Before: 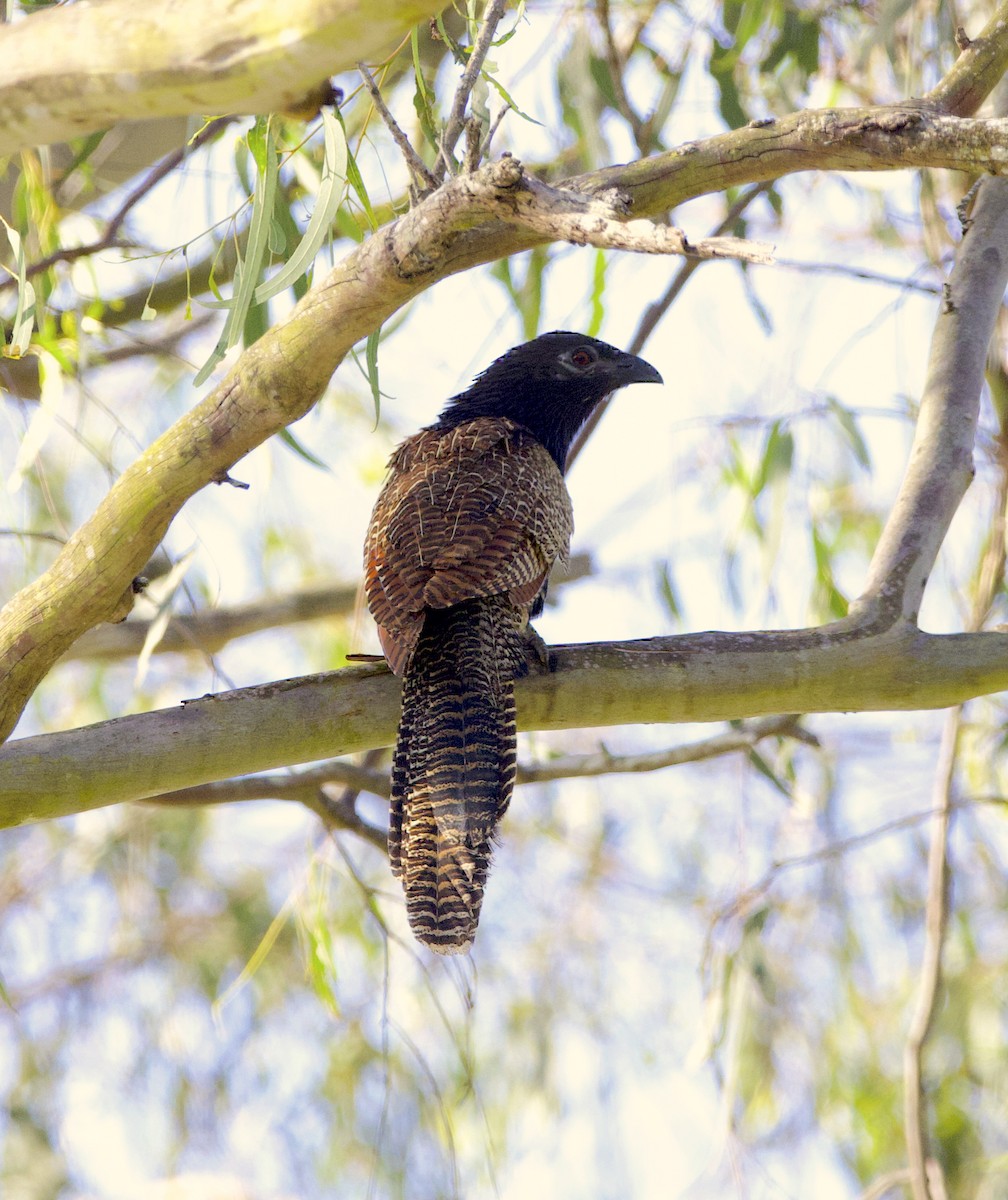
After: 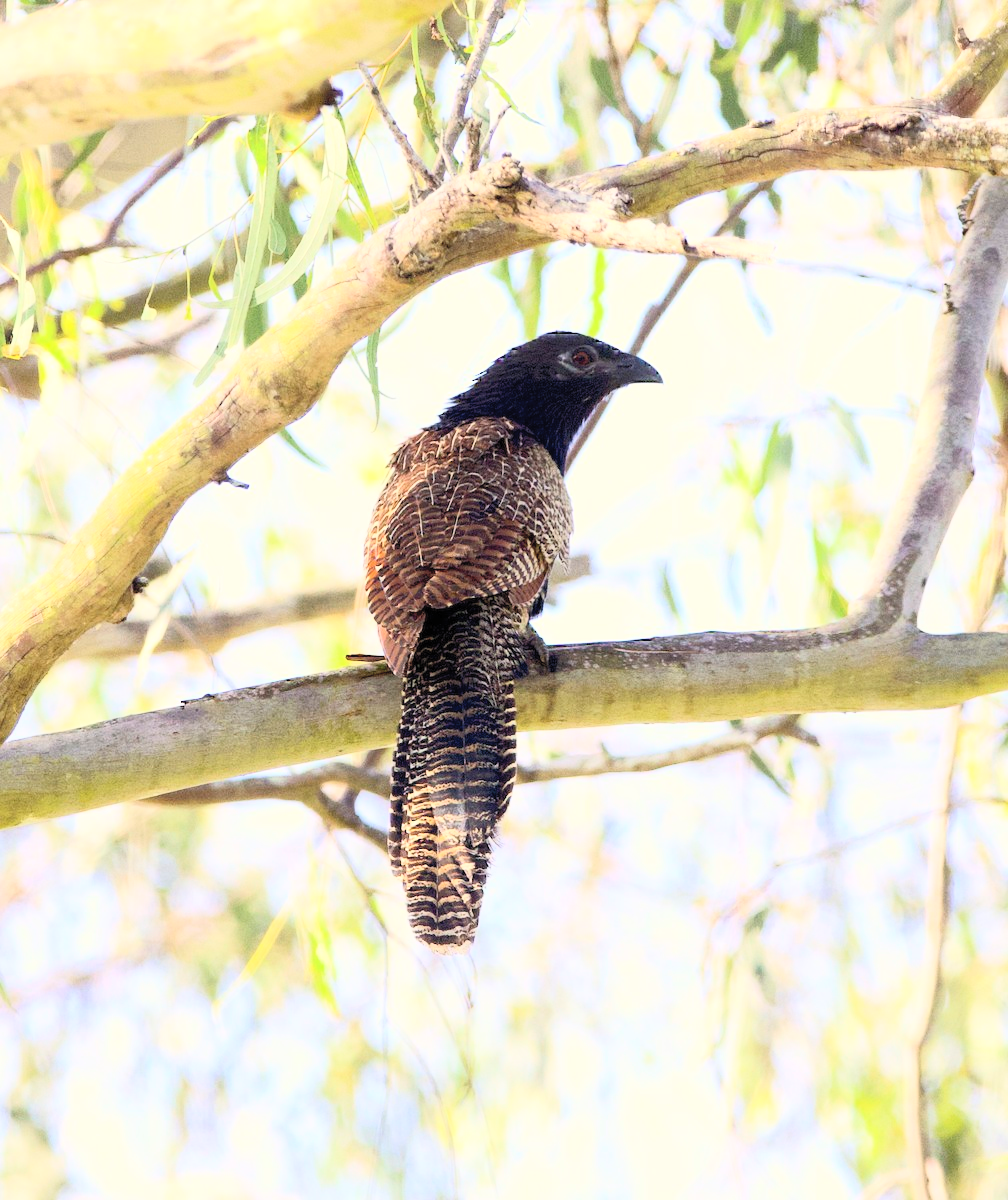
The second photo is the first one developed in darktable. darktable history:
contrast brightness saturation: contrast 0.383, brightness 0.523
